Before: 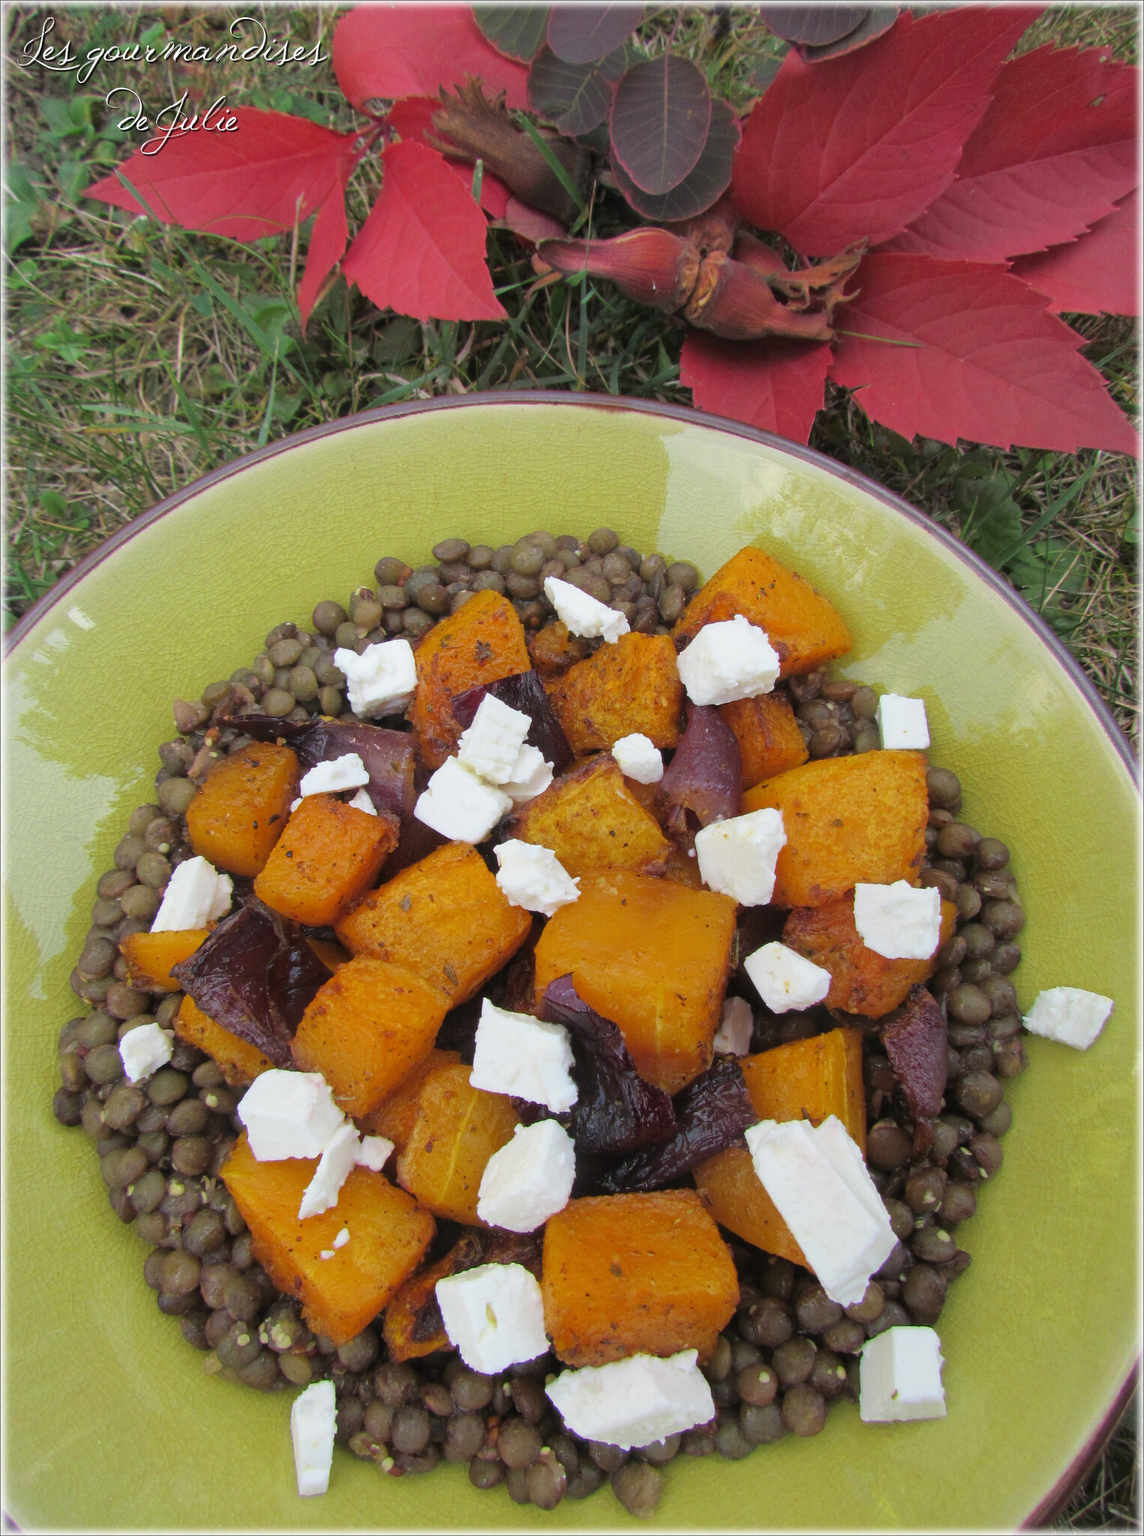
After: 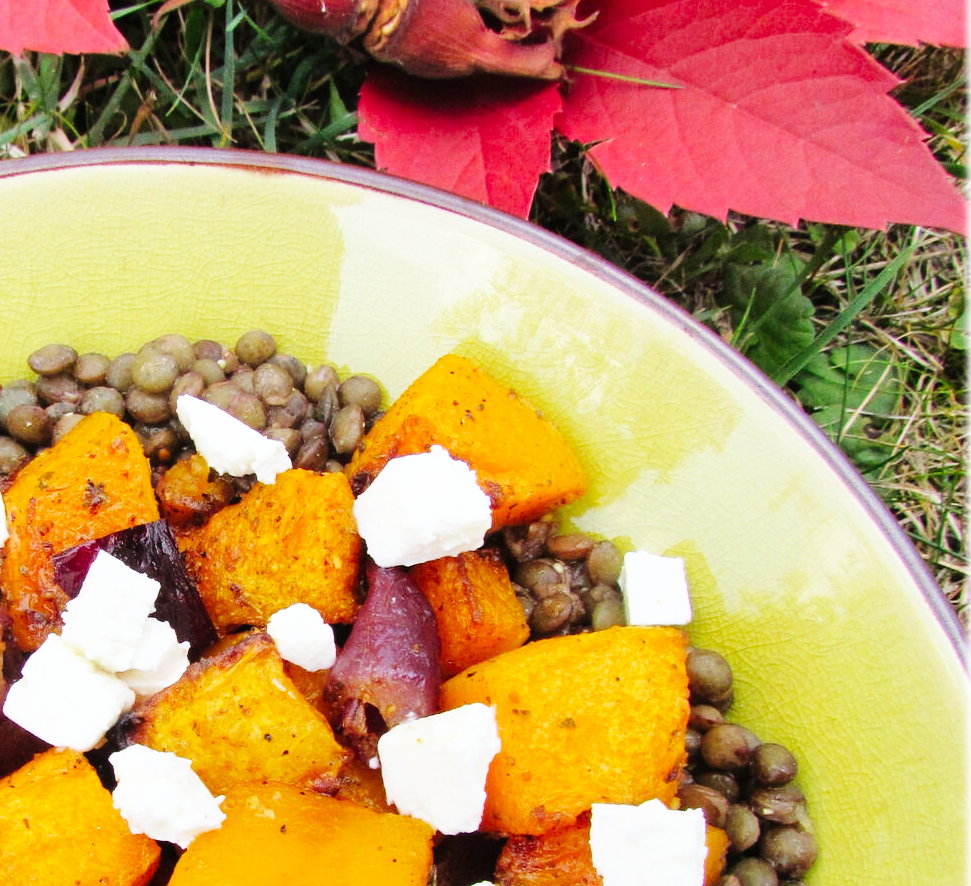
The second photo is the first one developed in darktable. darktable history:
crop: left 36.005%, top 18.293%, right 0.31%, bottom 38.444%
base curve: curves: ch0 [(0, 0) (0, 0) (0.002, 0.001) (0.008, 0.003) (0.019, 0.011) (0.037, 0.037) (0.064, 0.11) (0.102, 0.232) (0.152, 0.379) (0.216, 0.524) (0.296, 0.665) (0.394, 0.789) (0.512, 0.881) (0.651, 0.945) (0.813, 0.986) (1, 1)], preserve colors none
